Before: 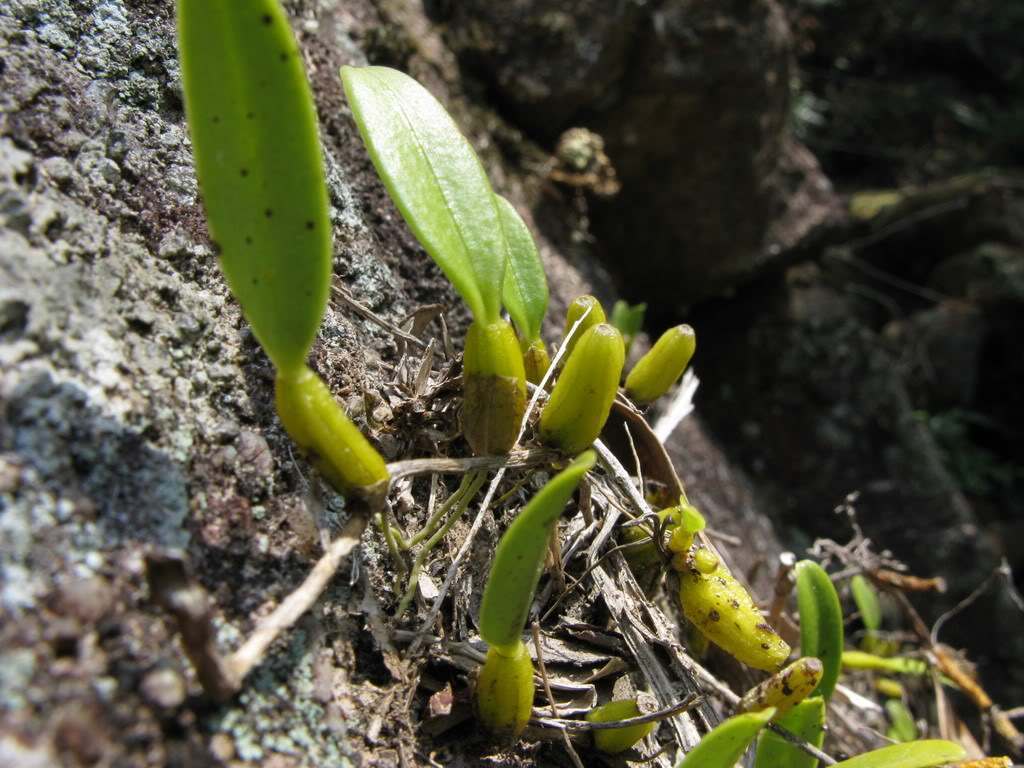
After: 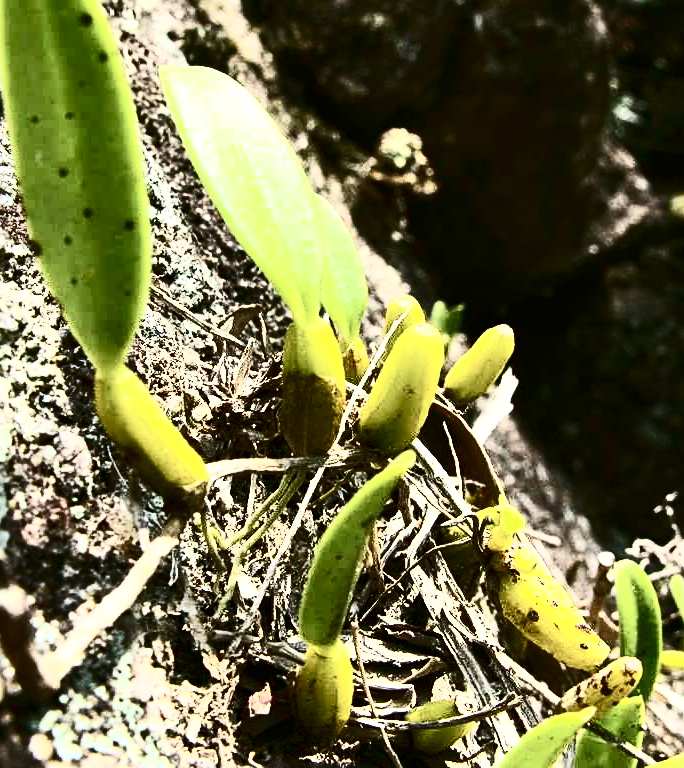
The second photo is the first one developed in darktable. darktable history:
crop and rotate: left 17.732%, right 15.423%
sharpen: on, module defaults
contrast brightness saturation: contrast 0.93, brightness 0.2
color balance: mode lift, gamma, gain (sRGB), lift [1.04, 1, 1, 0.97], gamma [1.01, 1, 1, 0.97], gain [0.96, 1, 1, 0.97]
exposure: black level correction 0.001, exposure 0.675 EV, compensate highlight preservation false
